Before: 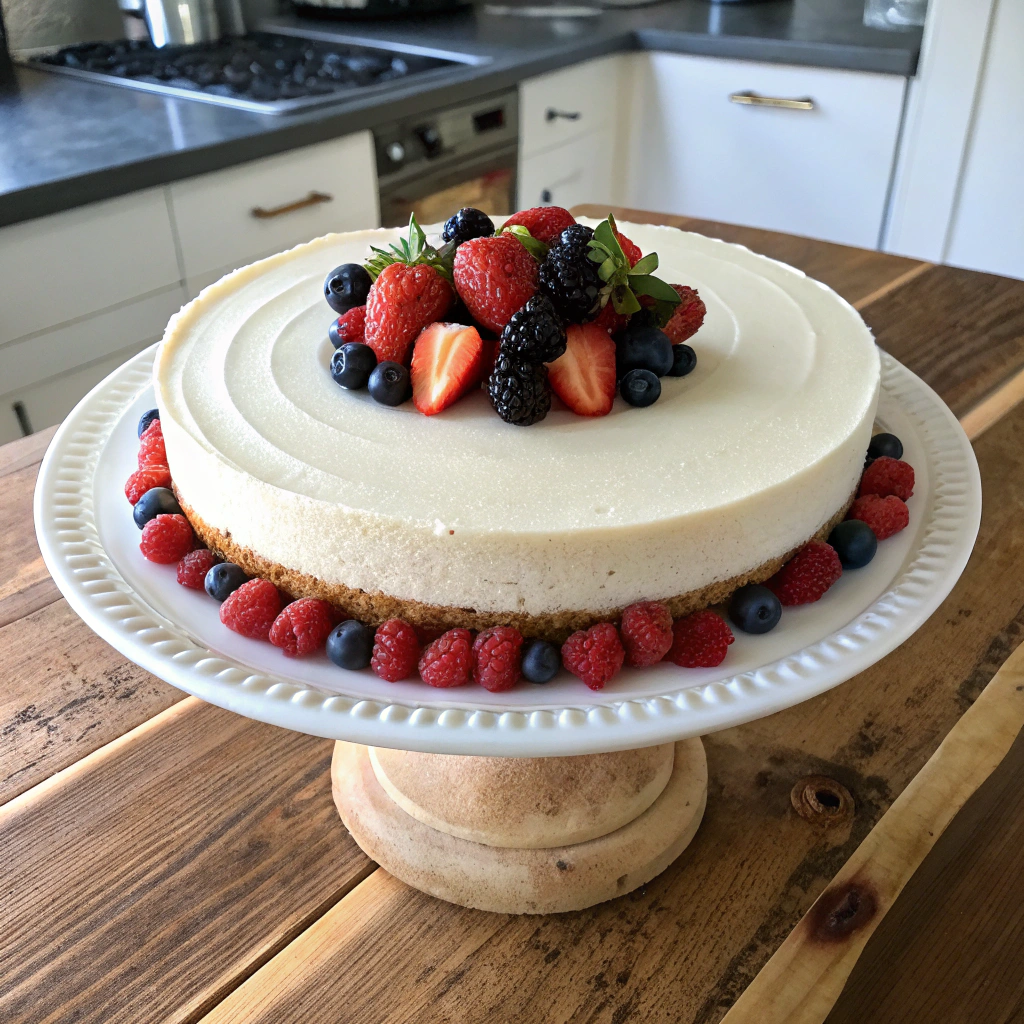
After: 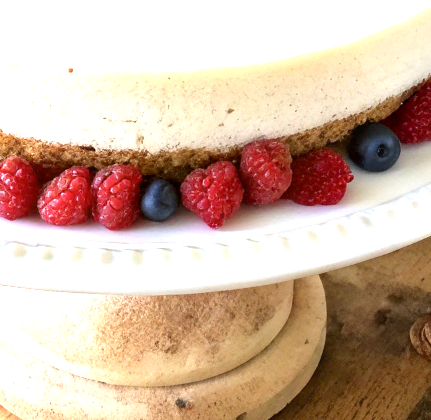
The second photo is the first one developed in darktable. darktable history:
crop: left 37.221%, top 45.169%, right 20.63%, bottom 13.777%
exposure: black level correction 0.001, exposure 1.3 EV, compensate highlight preservation false
